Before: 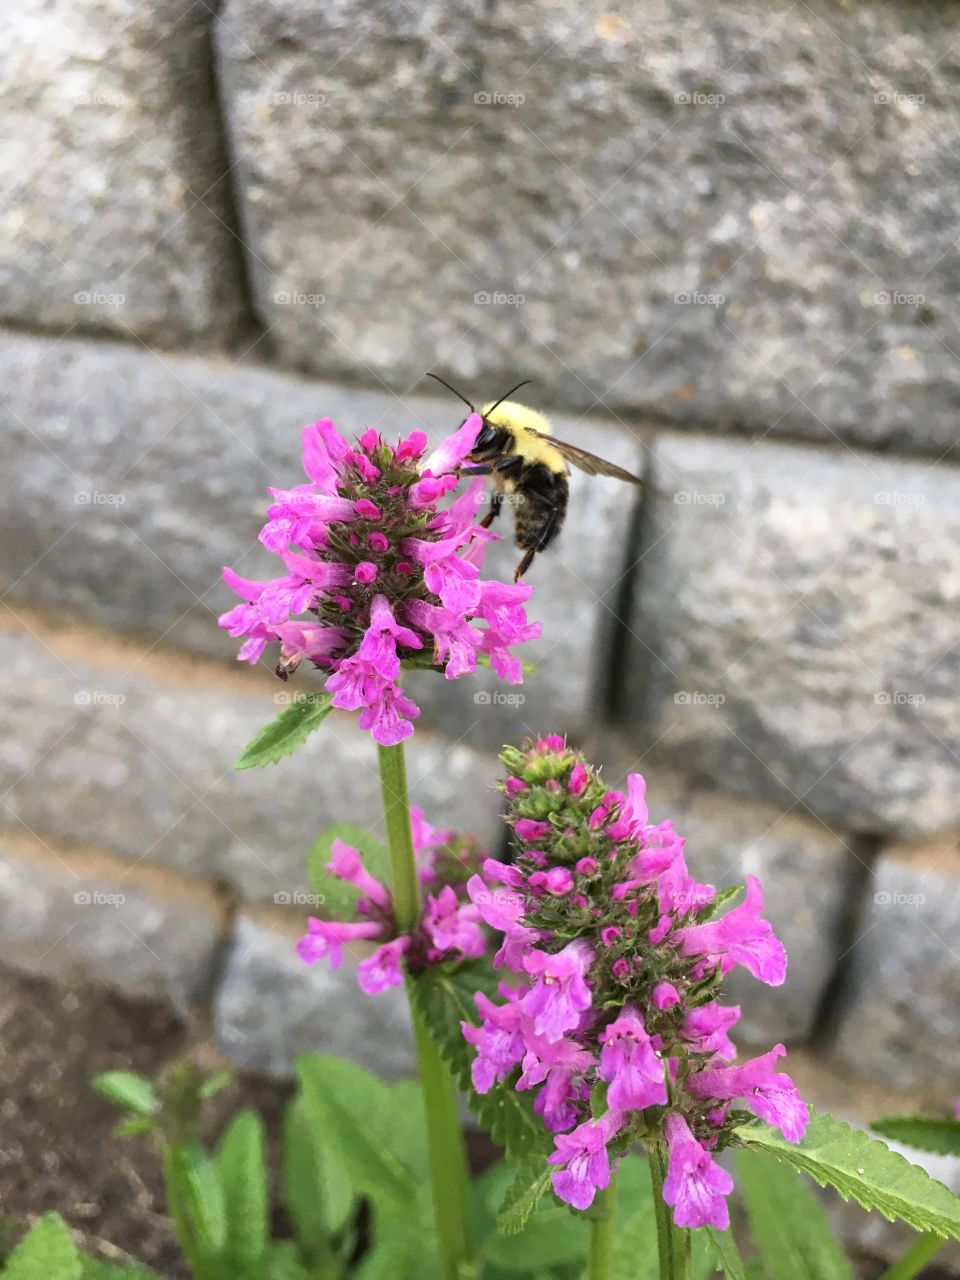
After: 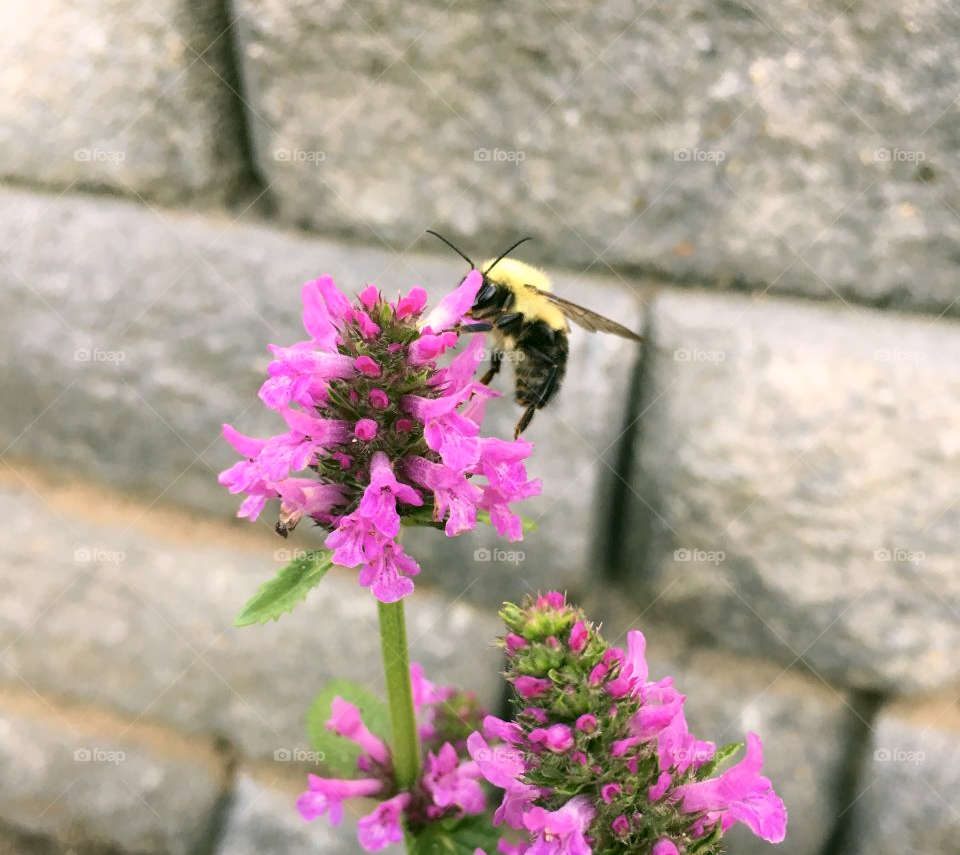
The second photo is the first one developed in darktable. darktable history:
crop: top 11.187%, bottom 21.939%
shadows and highlights: shadows -89.46, highlights 90.98, soften with gaussian
color correction: highlights a* 3.99, highlights b* 4.92, shadows a* -8.28, shadows b* 4.85
